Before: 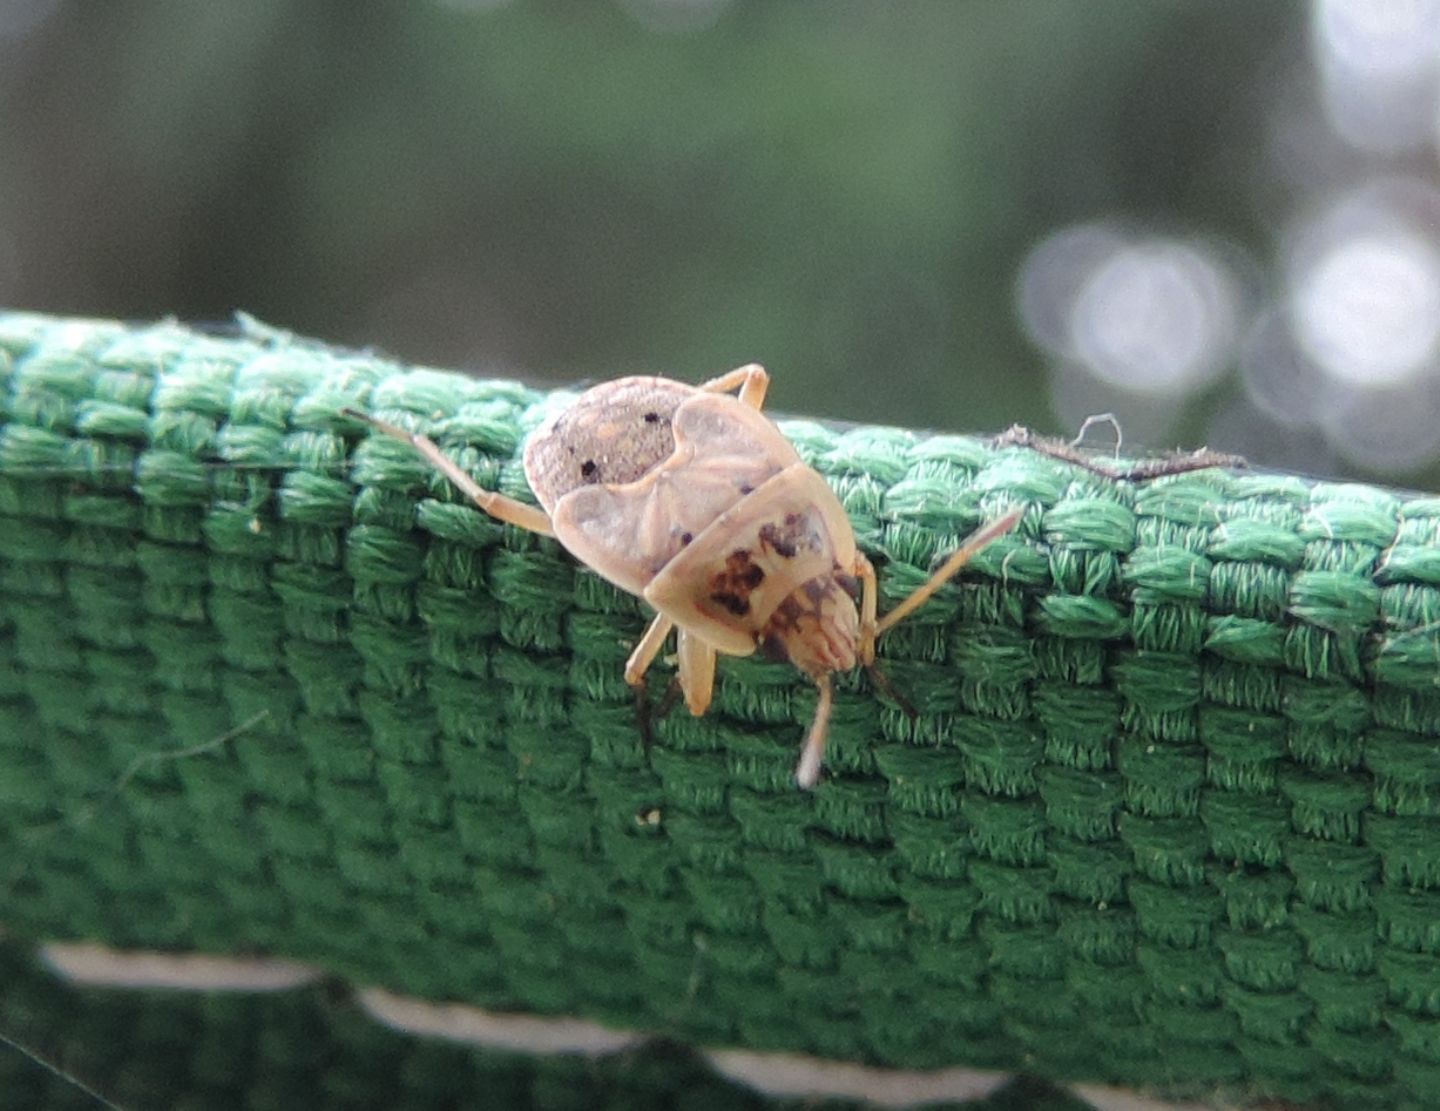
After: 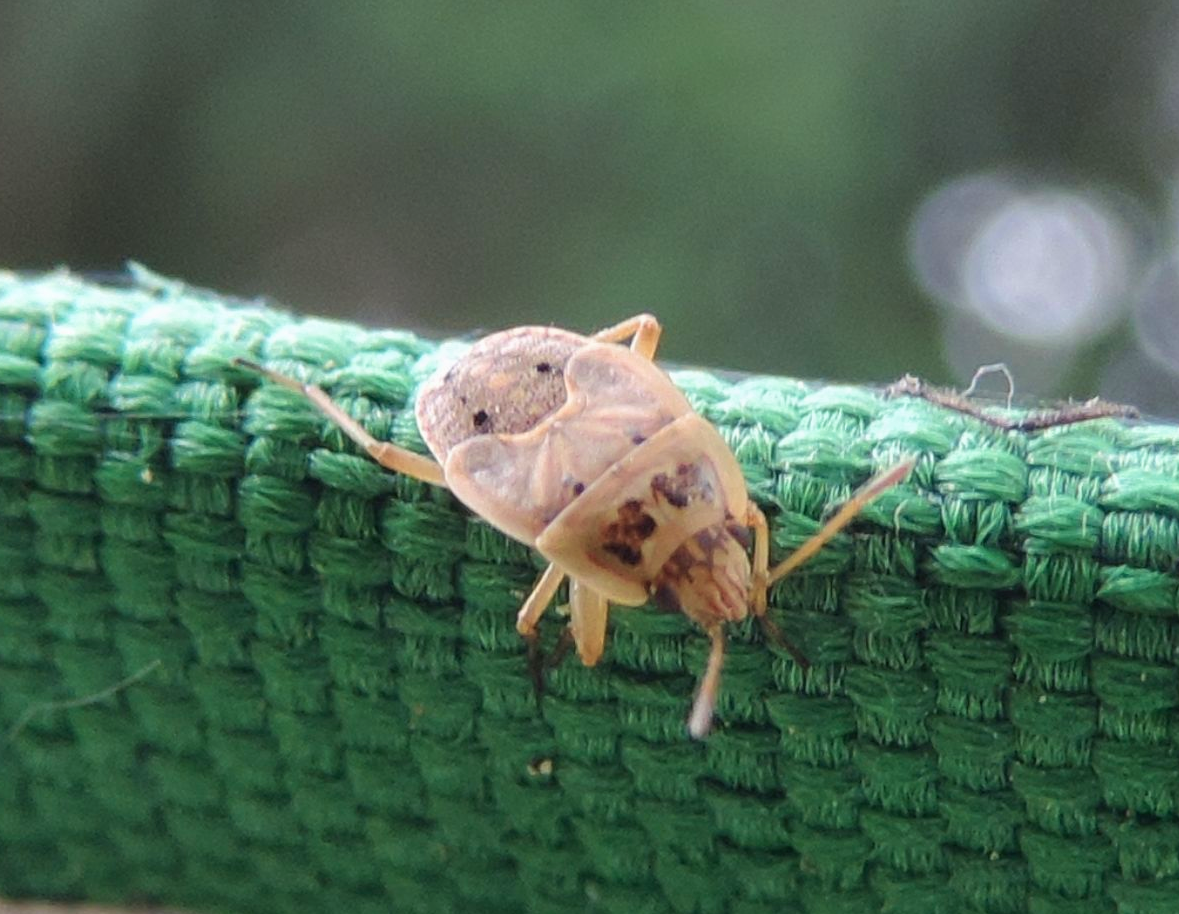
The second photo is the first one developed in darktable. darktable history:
crop and rotate: left 7.535%, top 4.581%, right 10.533%, bottom 13.147%
velvia: on, module defaults
local contrast: mode bilateral grid, contrast 99, coarseness 99, detail 90%, midtone range 0.2
color correction: highlights b* -0.008
